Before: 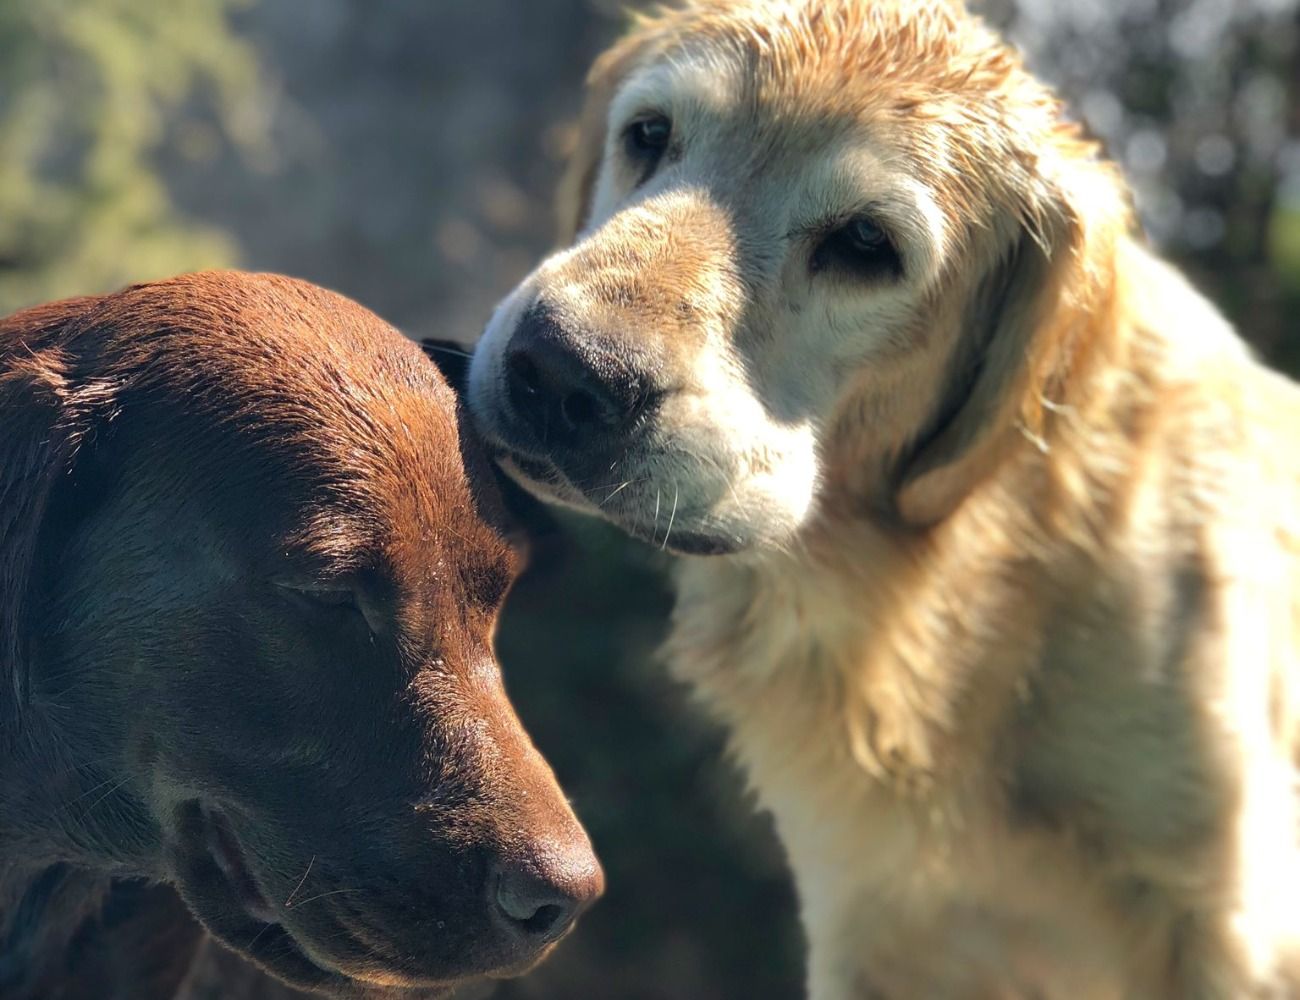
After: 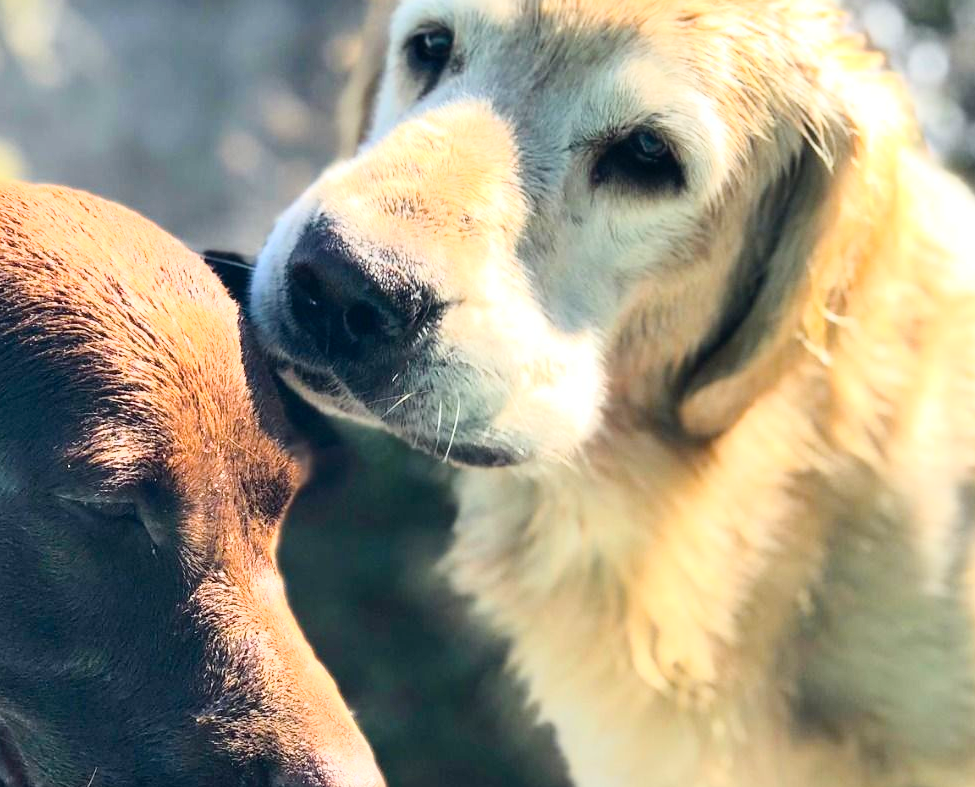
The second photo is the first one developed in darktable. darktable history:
tone curve: curves: ch0 [(0, 0) (0.003, 0.003) (0.011, 0.012) (0.025, 0.027) (0.044, 0.048) (0.069, 0.074) (0.1, 0.117) (0.136, 0.177) (0.177, 0.246) (0.224, 0.324) (0.277, 0.422) (0.335, 0.531) (0.399, 0.633) (0.468, 0.733) (0.543, 0.824) (0.623, 0.895) (0.709, 0.938) (0.801, 0.961) (0.898, 0.98) (1, 1)], color space Lab, independent channels, preserve colors none
color balance rgb: power › hue 314.04°, linear chroma grading › global chroma 15.299%, perceptual saturation grading › global saturation 20%, perceptual saturation grading › highlights -25.911%, perceptual saturation grading › shadows 24.901%
crop: left 16.777%, top 8.802%, right 8.162%, bottom 12.474%
